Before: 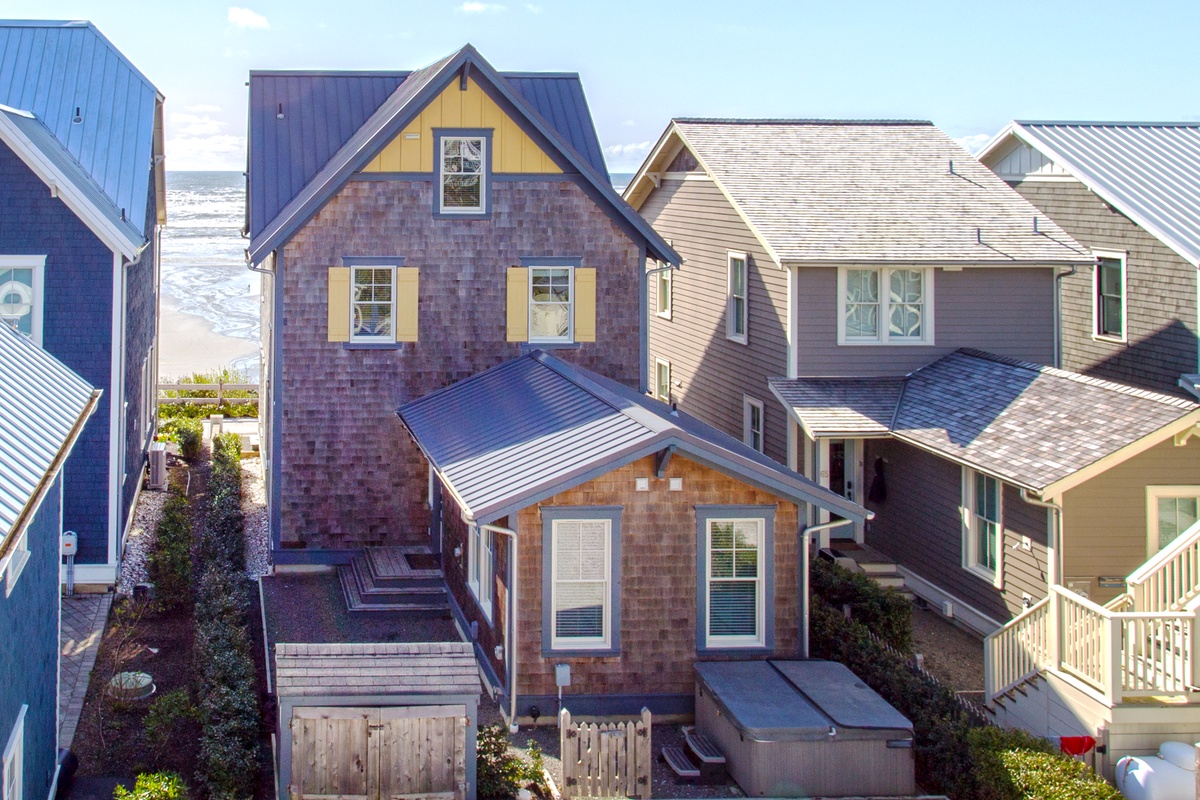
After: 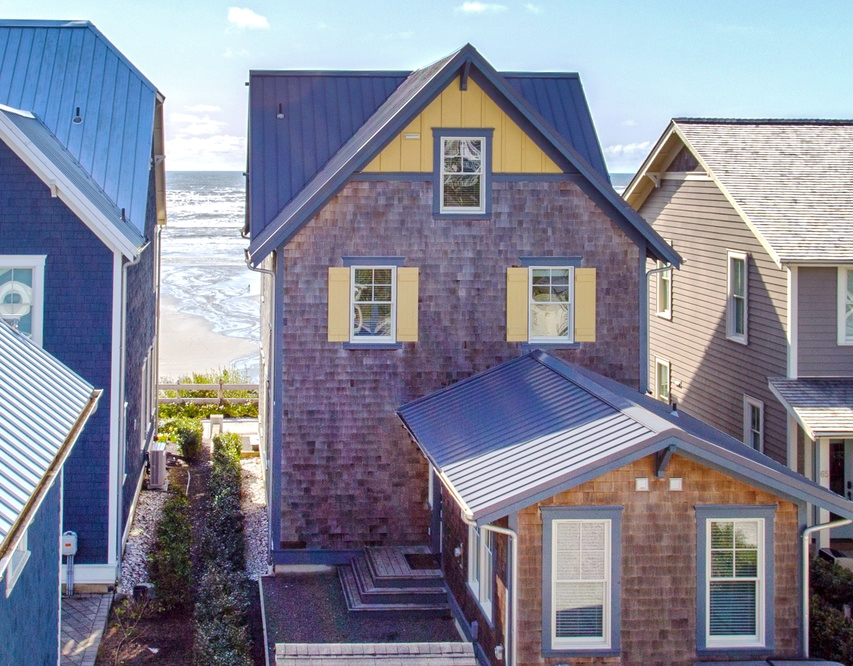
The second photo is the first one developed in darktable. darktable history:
crop: right 28.885%, bottom 16.626%
shadows and highlights: shadows 60, soften with gaussian
